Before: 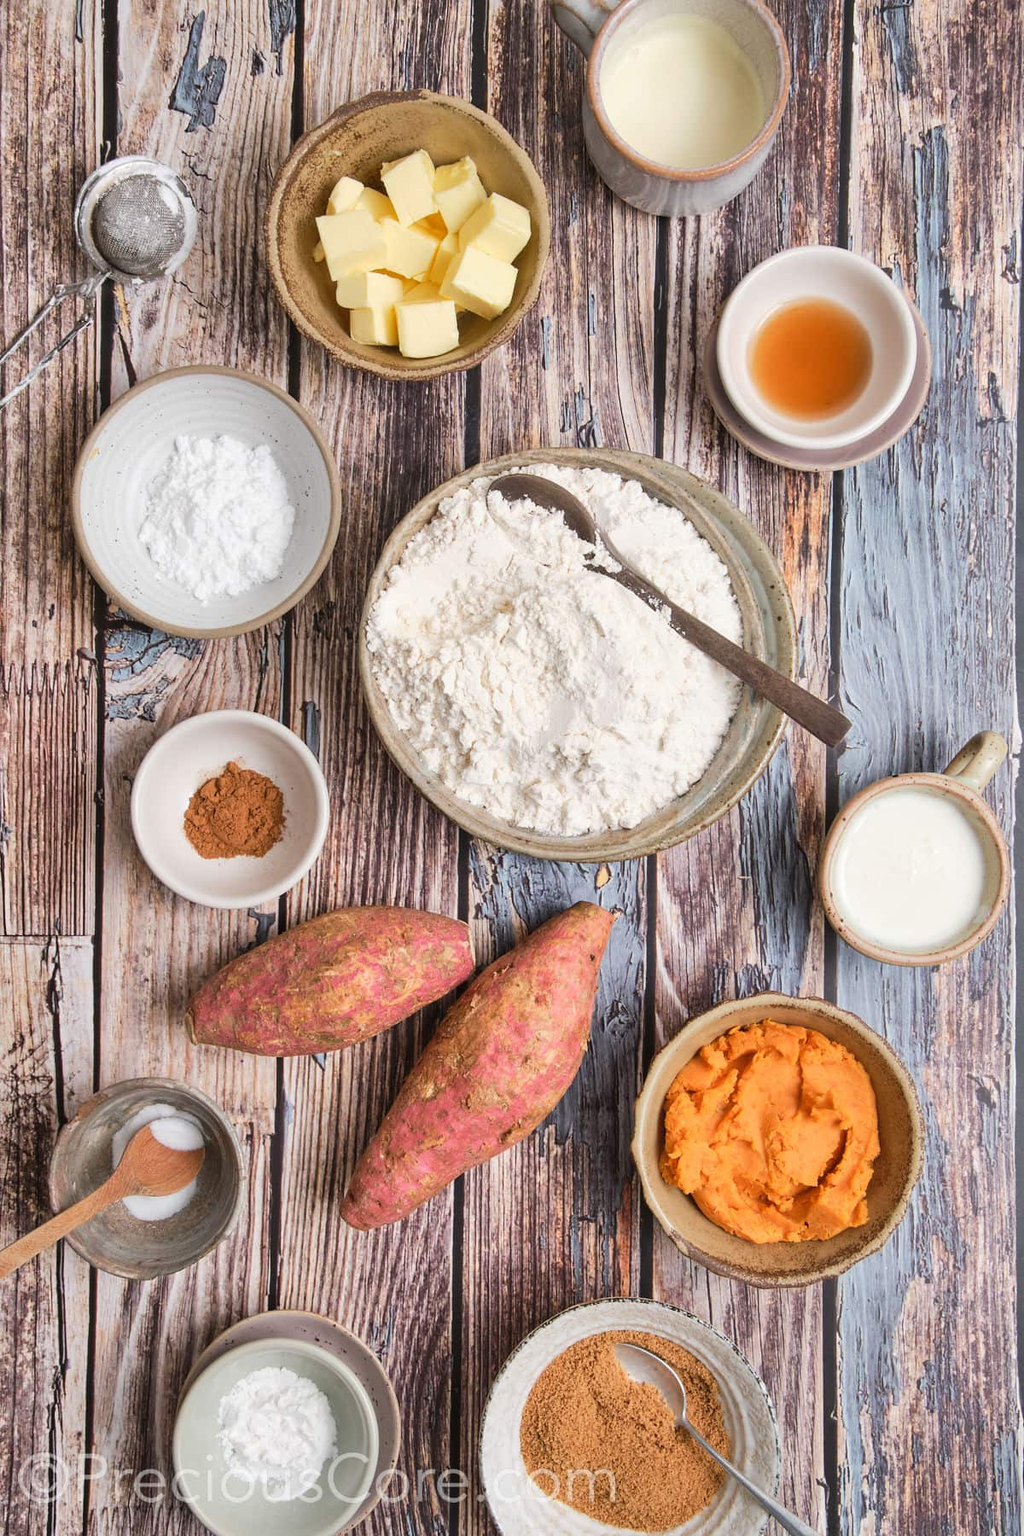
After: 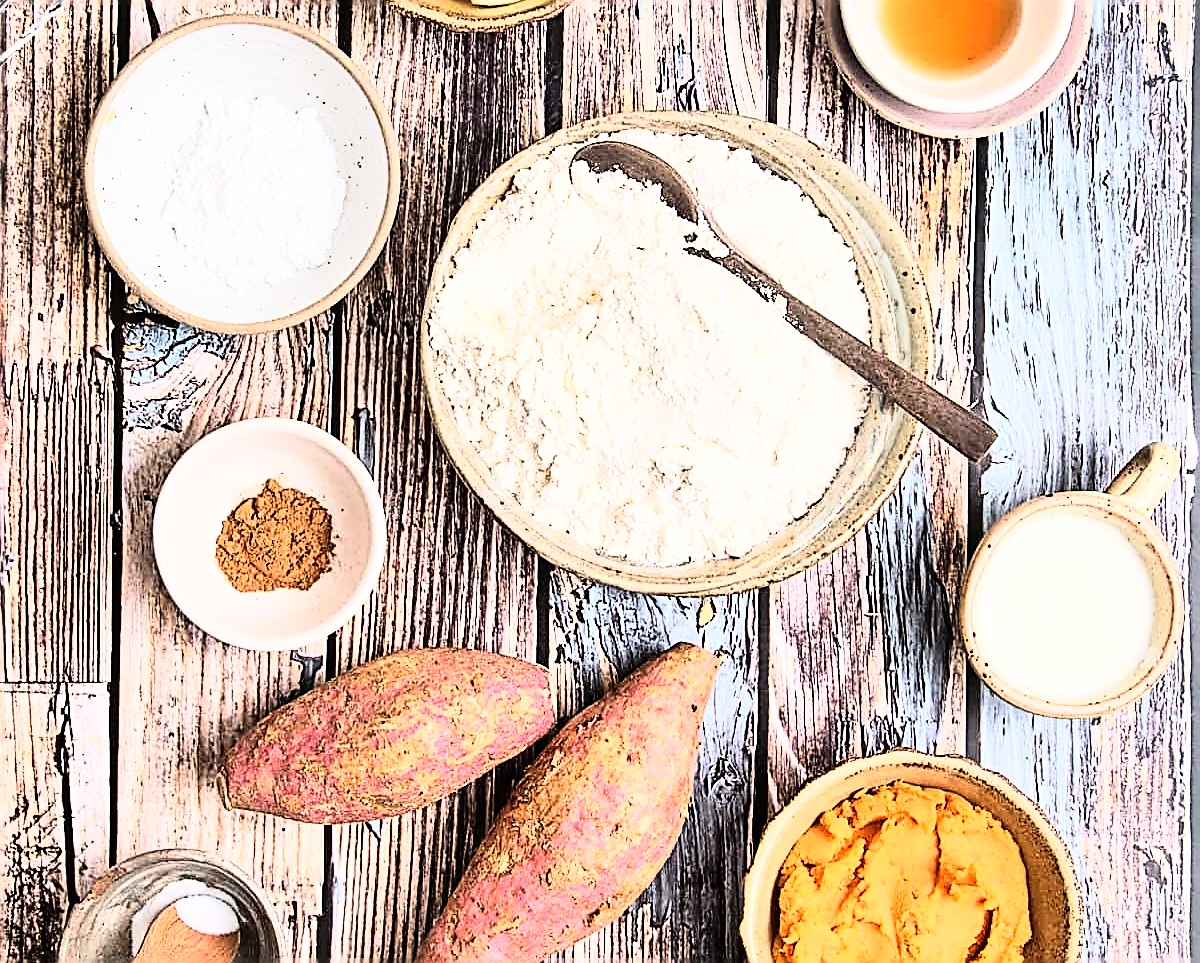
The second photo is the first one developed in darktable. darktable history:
rgb curve: curves: ch0 [(0, 0) (0.21, 0.15) (0.24, 0.21) (0.5, 0.75) (0.75, 0.96) (0.89, 0.99) (1, 1)]; ch1 [(0, 0.02) (0.21, 0.13) (0.25, 0.2) (0.5, 0.67) (0.75, 0.9) (0.89, 0.97) (1, 1)]; ch2 [(0, 0.02) (0.21, 0.13) (0.25, 0.2) (0.5, 0.67) (0.75, 0.9) (0.89, 0.97) (1, 1)], compensate middle gray true
crop and rotate: top 23.043%, bottom 23.437%
sharpen: amount 1.861
tone equalizer: -8 EV 0.06 EV, smoothing diameter 25%, edges refinement/feathering 10, preserve details guided filter
